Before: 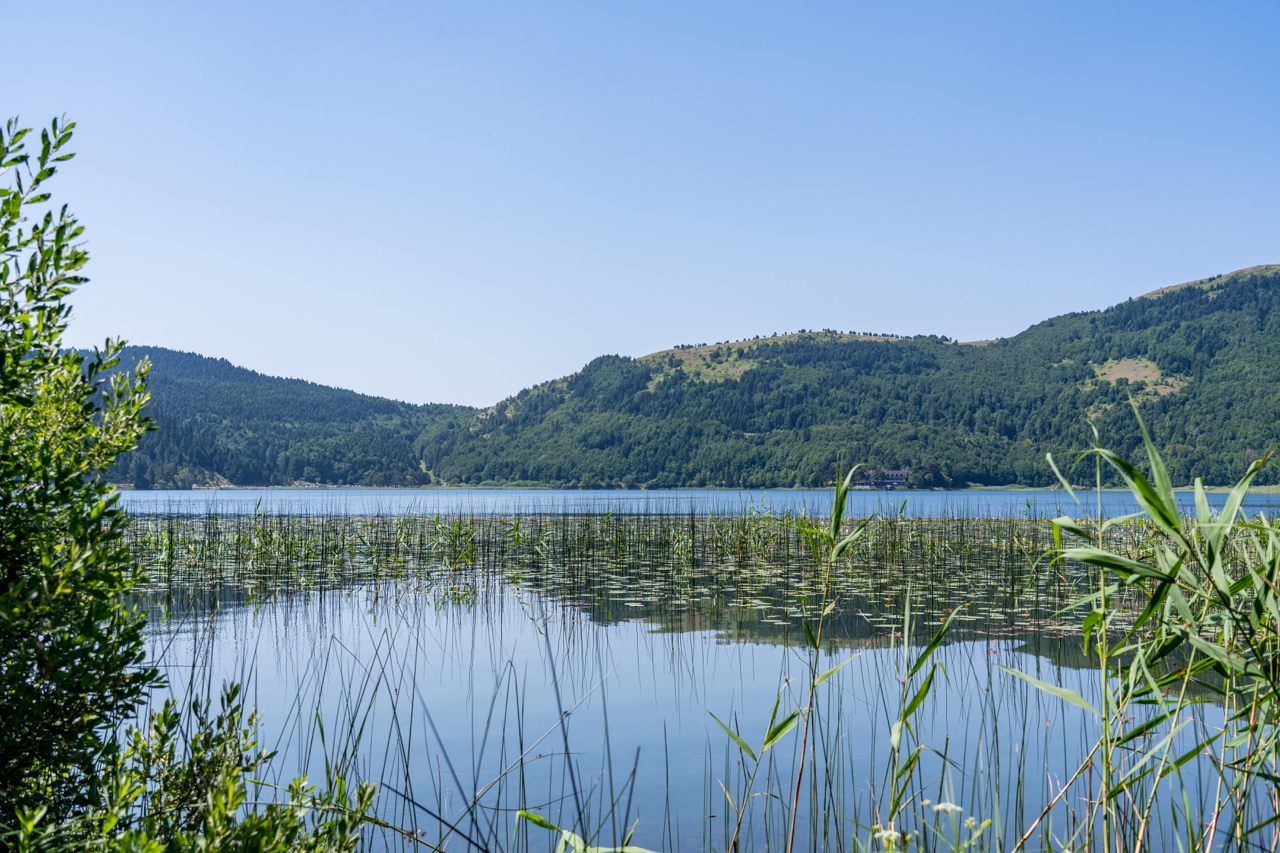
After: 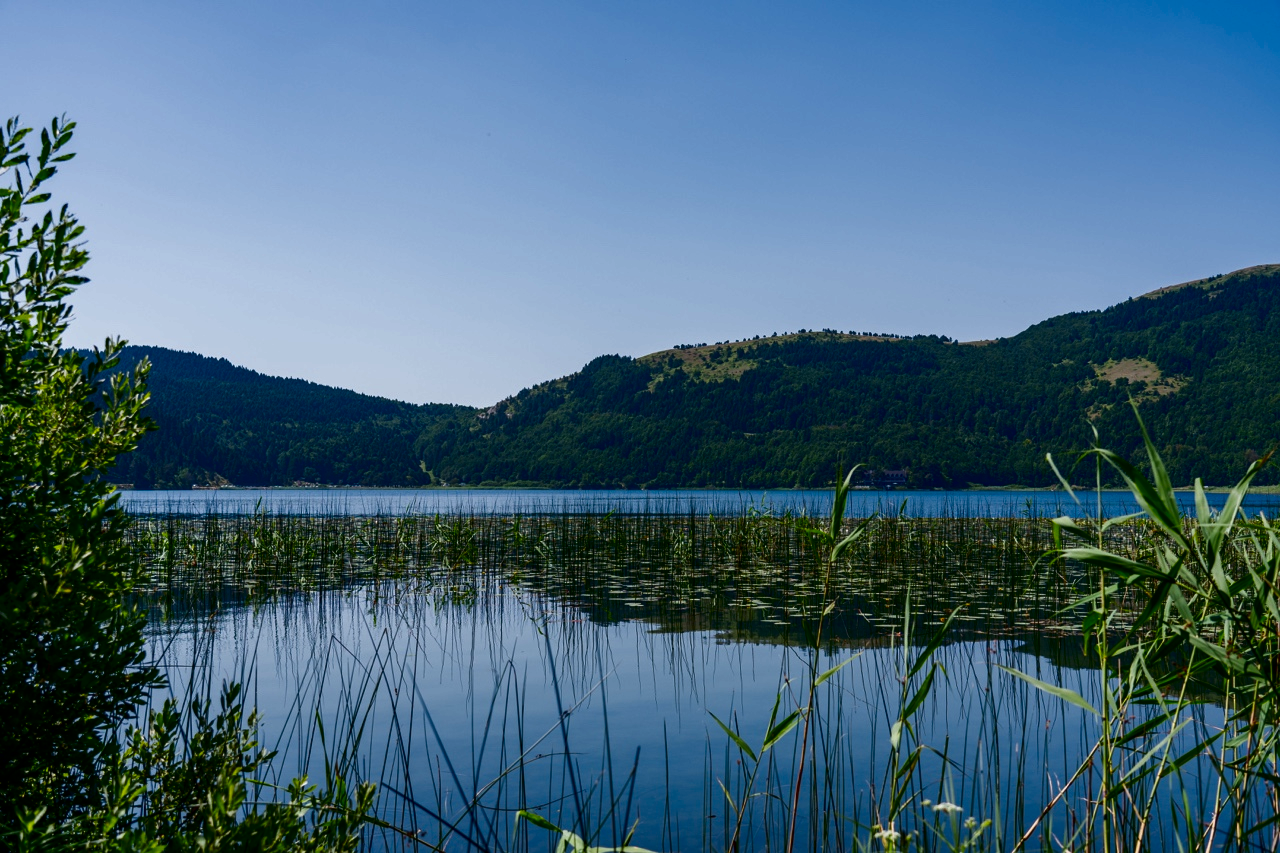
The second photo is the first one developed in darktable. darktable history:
contrast brightness saturation: contrast 0.094, brightness -0.586, saturation 0.168
